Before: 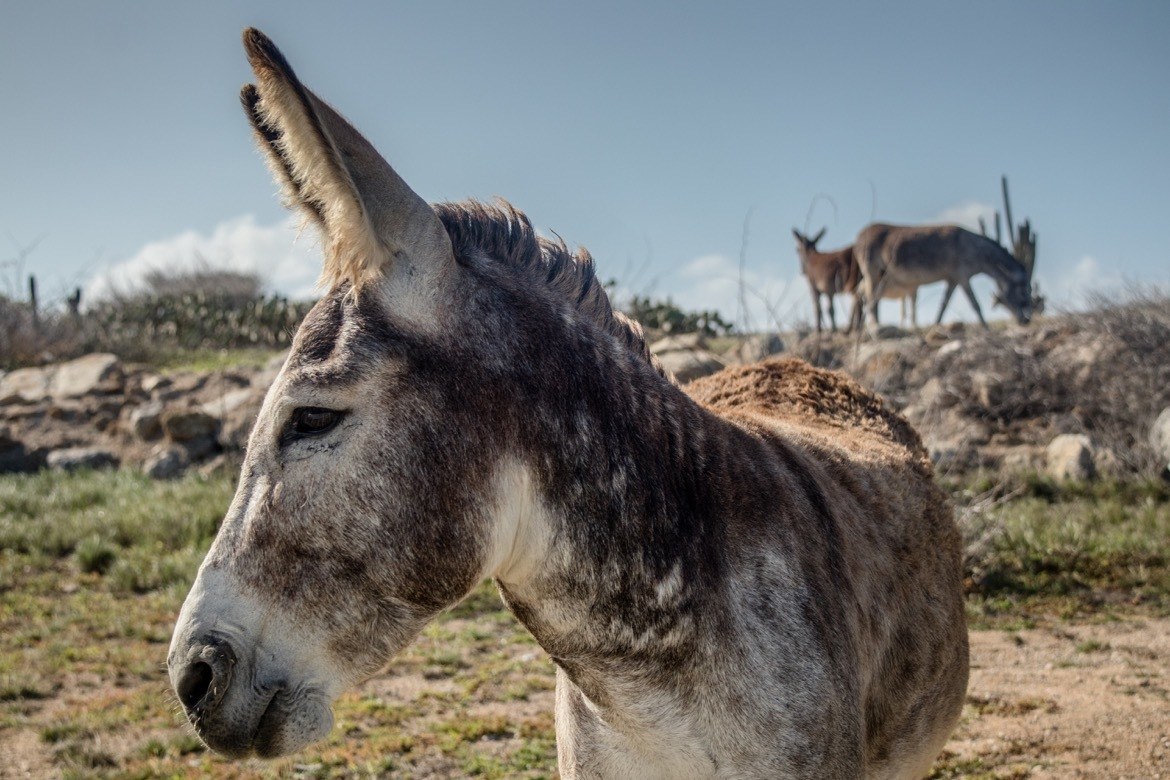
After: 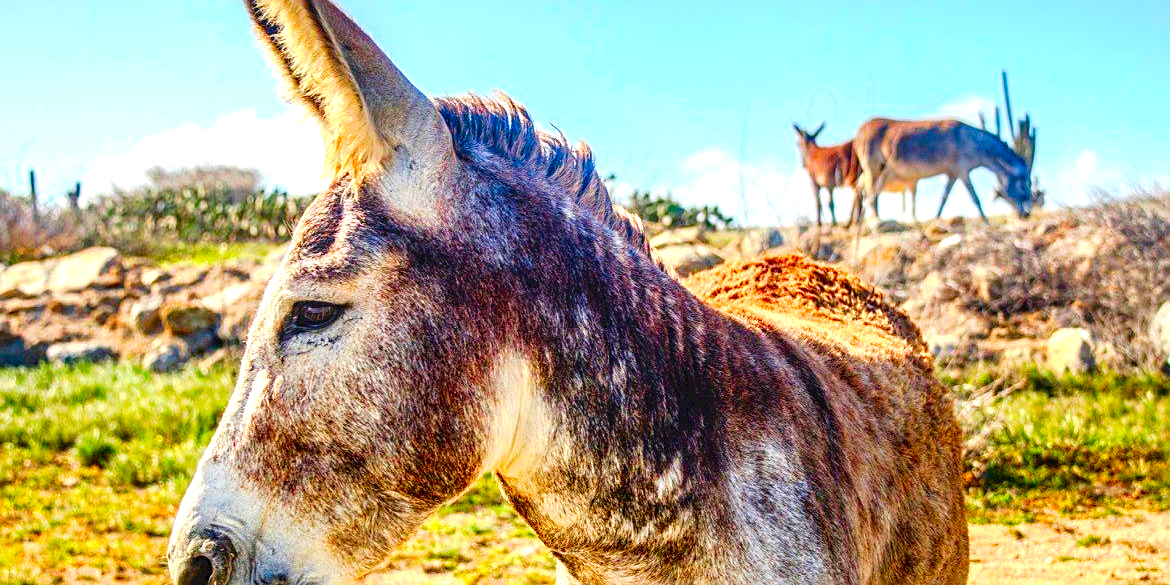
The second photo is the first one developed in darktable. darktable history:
exposure: black level correction 0, exposure 1.169 EV, compensate highlight preservation false
sharpen: on, module defaults
tone curve: curves: ch0 [(0, 0) (0.003, 0.059) (0.011, 0.059) (0.025, 0.057) (0.044, 0.055) (0.069, 0.057) (0.1, 0.083) (0.136, 0.128) (0.177, 0.185) (0.224, 0.242) (0.277, 0.308) (0.335, 0.383) (0.399, 0.468) (0.468, 0.547) (0.543, 0.632) (0.623, 0.71) (0.709, 0.801) (0.801, 0.859) (0.898, 0.922) (1, 1)], preserve colors none
color correction: highlights b* -0.007, saturation 2.97
crop: top 13.634%, bottom 11.151%
local contrast: on, module defaults
